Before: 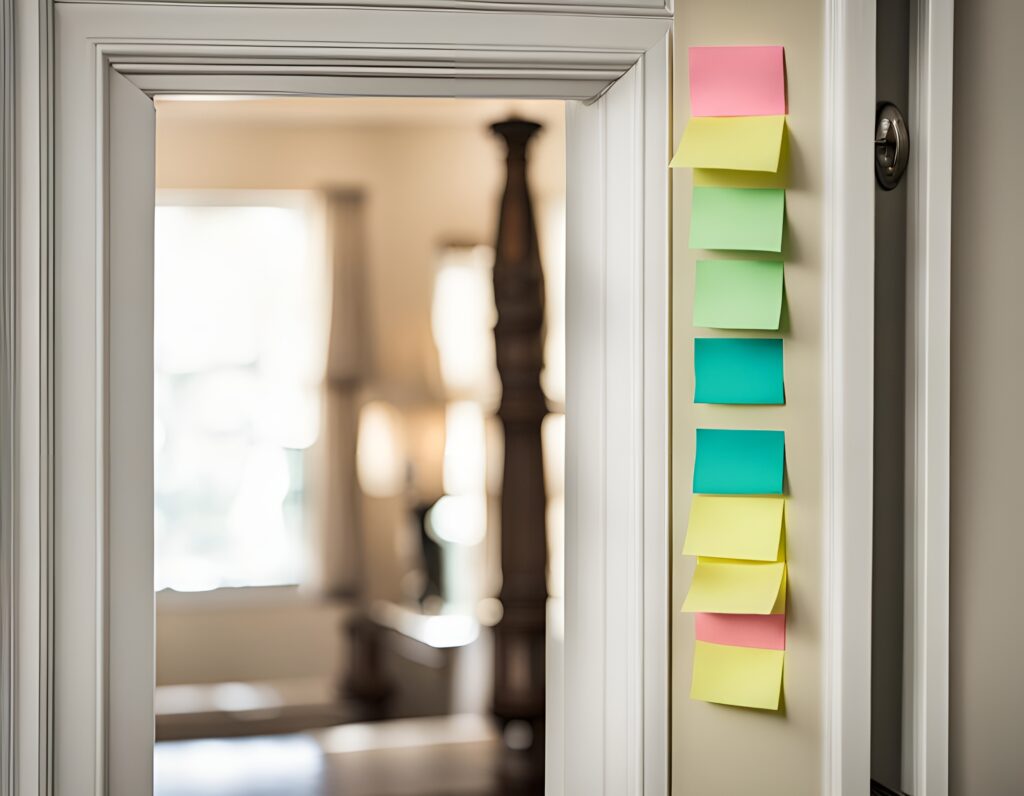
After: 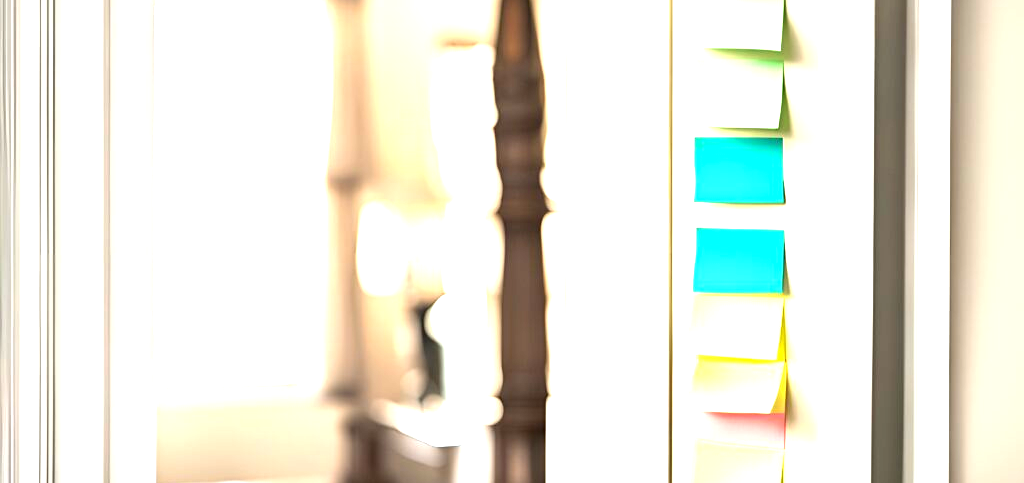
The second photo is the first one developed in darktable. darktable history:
crop and rotate: top 25.357%, bottom 13.942%
exposure: black level correction 0.001, exposure 1.822 EV, compensate exposure bias true, compensate highlight preservation false
